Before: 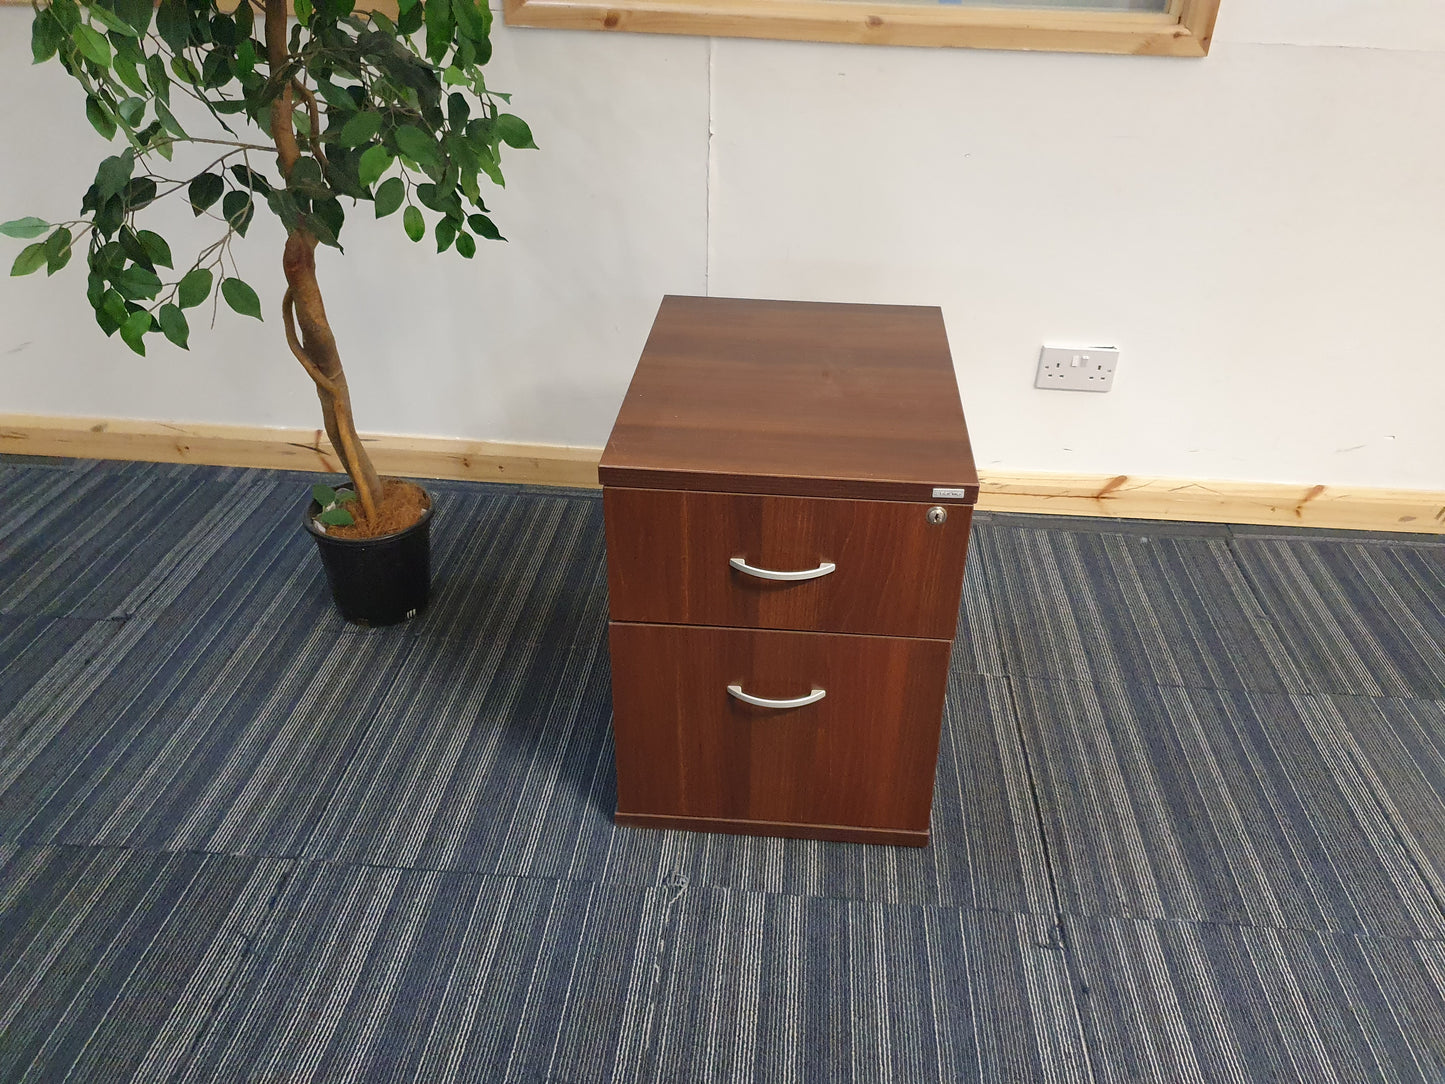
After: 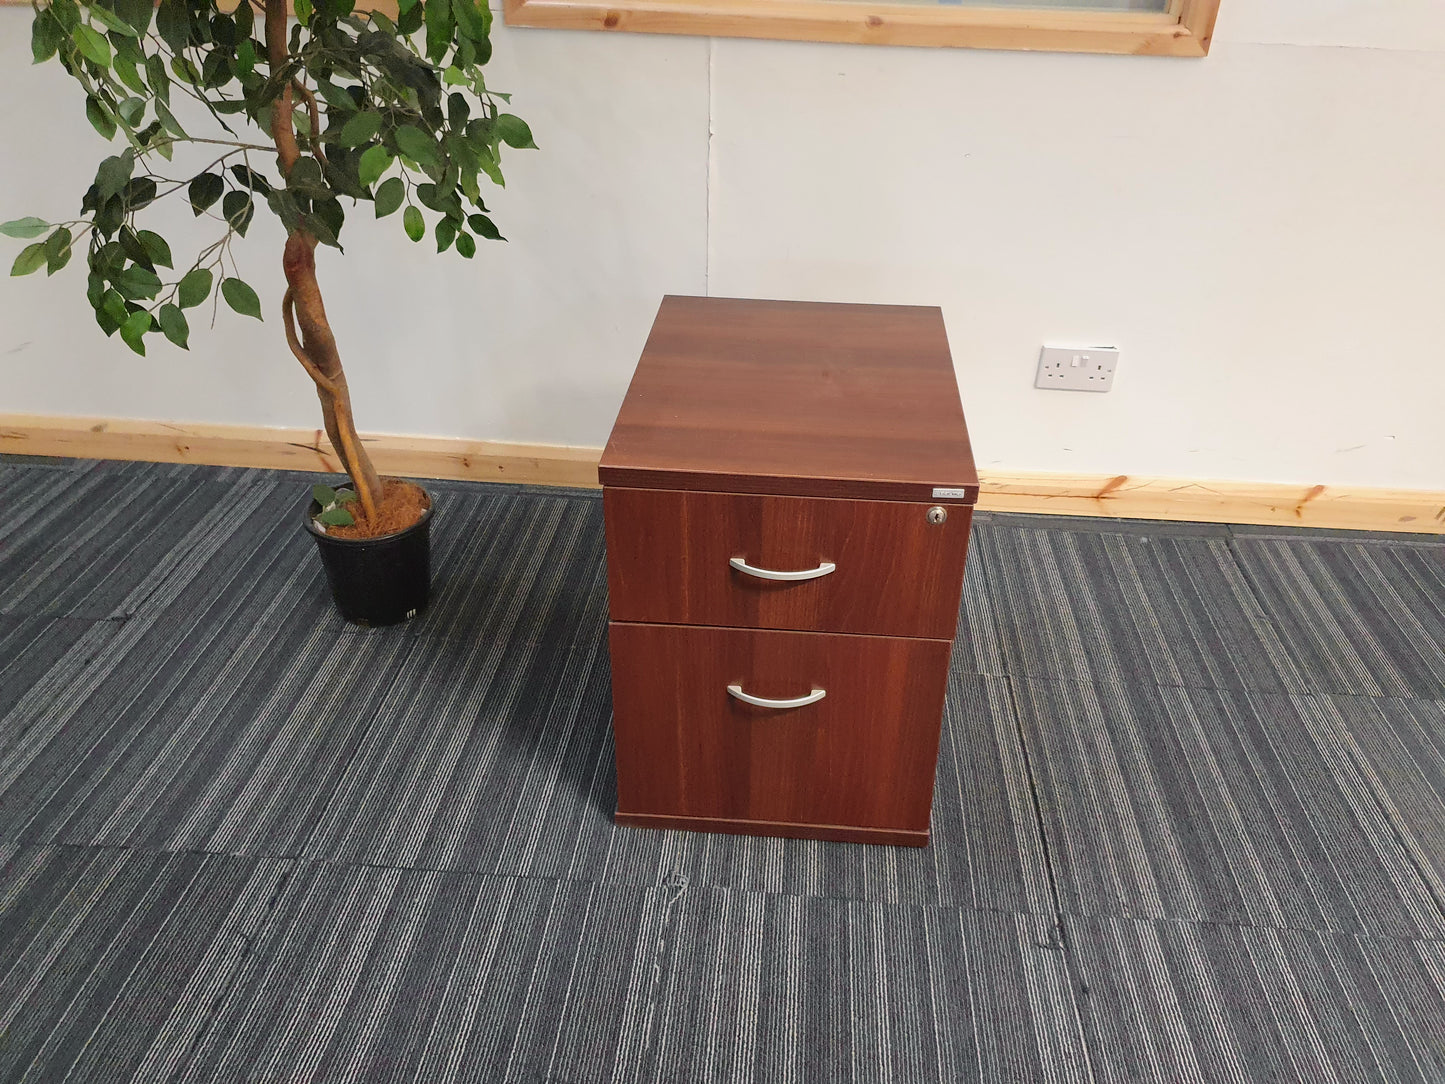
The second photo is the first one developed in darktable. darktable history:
tone curve: curves: ch0 [(0, 0.013) (0.036, 0.035) (0.274, 0.288) (0.504, 0.536) (0.844, 0.84) (1, 0.97)]; ch1 [(0, 0) (0.389, 0.403) (0.462, 0.48) (0.499, 0.5) (0.522, 0.534) (0.567, 0.588) (0.626, 0.645) (0.749, 0.781) (1, 1)]; ch2 [(0, 0) (0.457, 0.486) (0.5, 0.501) (0.533, 0.539) (0.599, 0.6) (0.704, 0.732) (1, 1)], color space Lab, independent channels, preserve colors none
